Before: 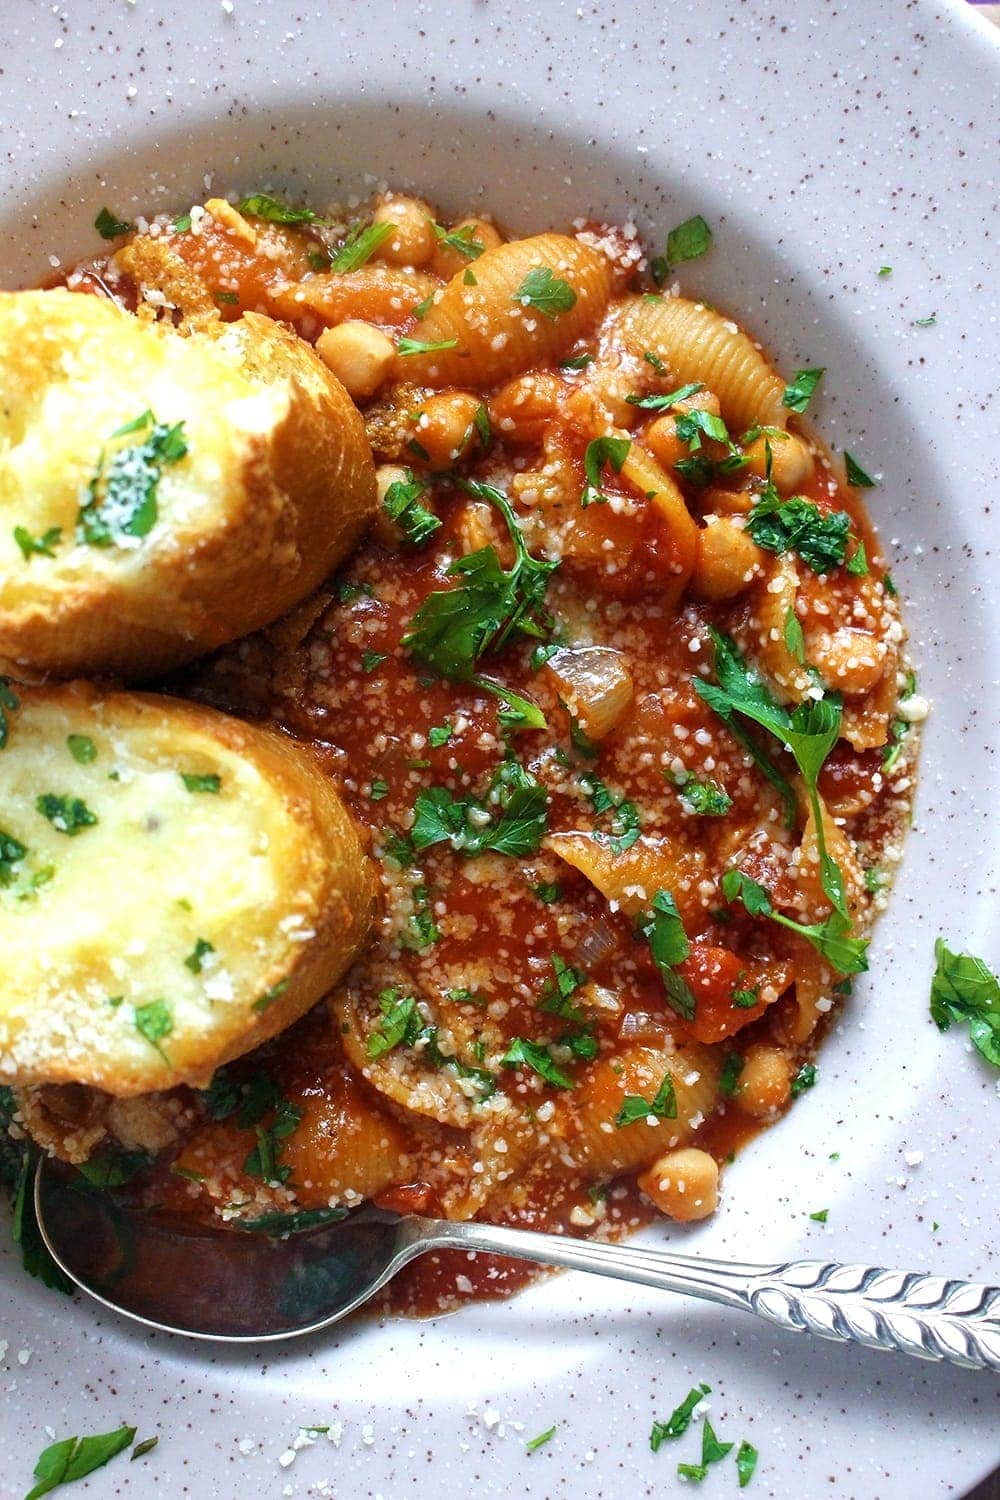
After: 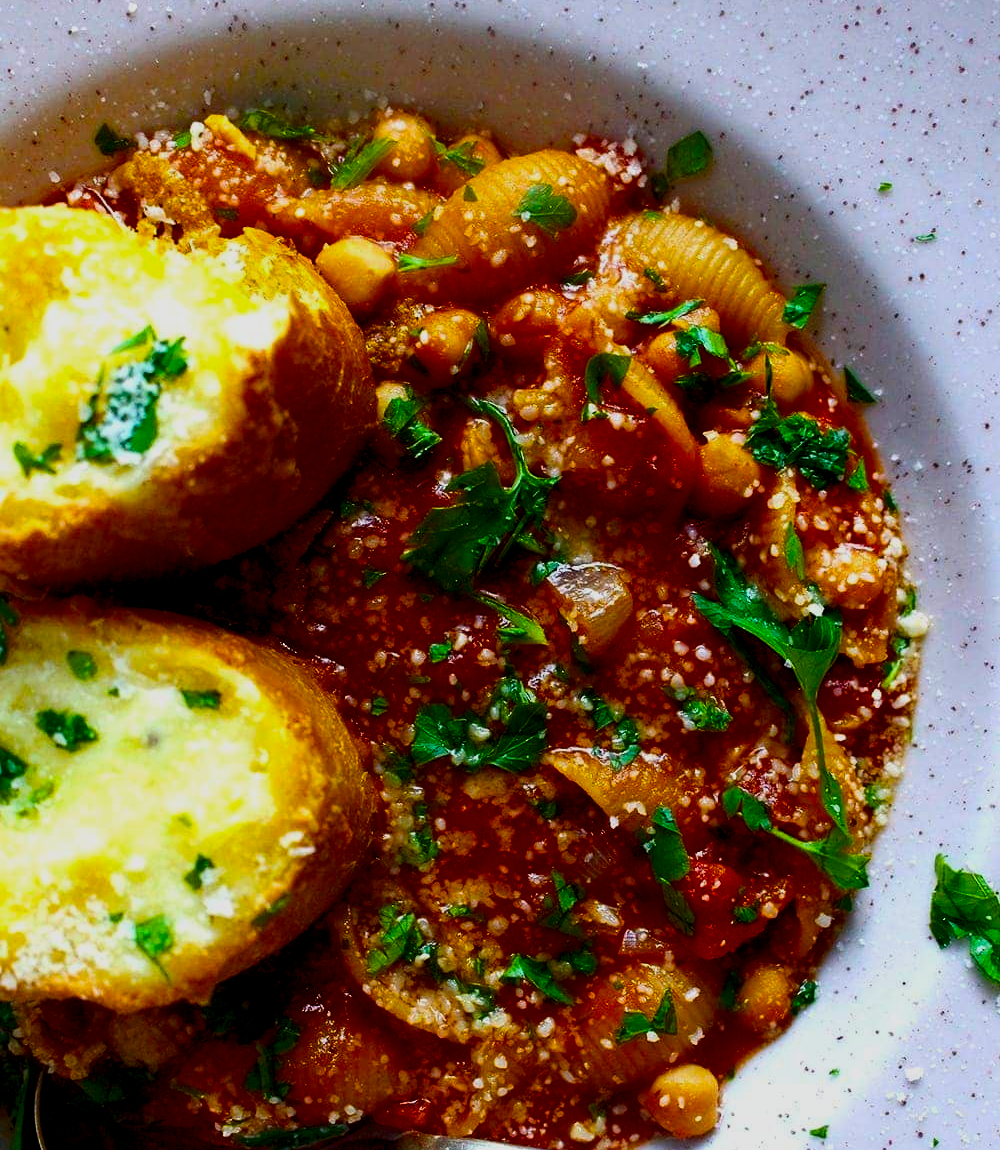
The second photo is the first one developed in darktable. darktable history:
color balance rgb: linear chroma grading › global chroma 15%, perceptual saturation grading › global saturation 30%
sharpen: radius 2.883, amount 0.868, threshold 47.523
contrast brightness saturation: contrast 0.19, brightness -0.11, saturation 0.21
crop: top 5.667%, bottom 17.637%
exposure: black level correction 0.011, exposure -0.478 EV, compensate highlight preservation false
